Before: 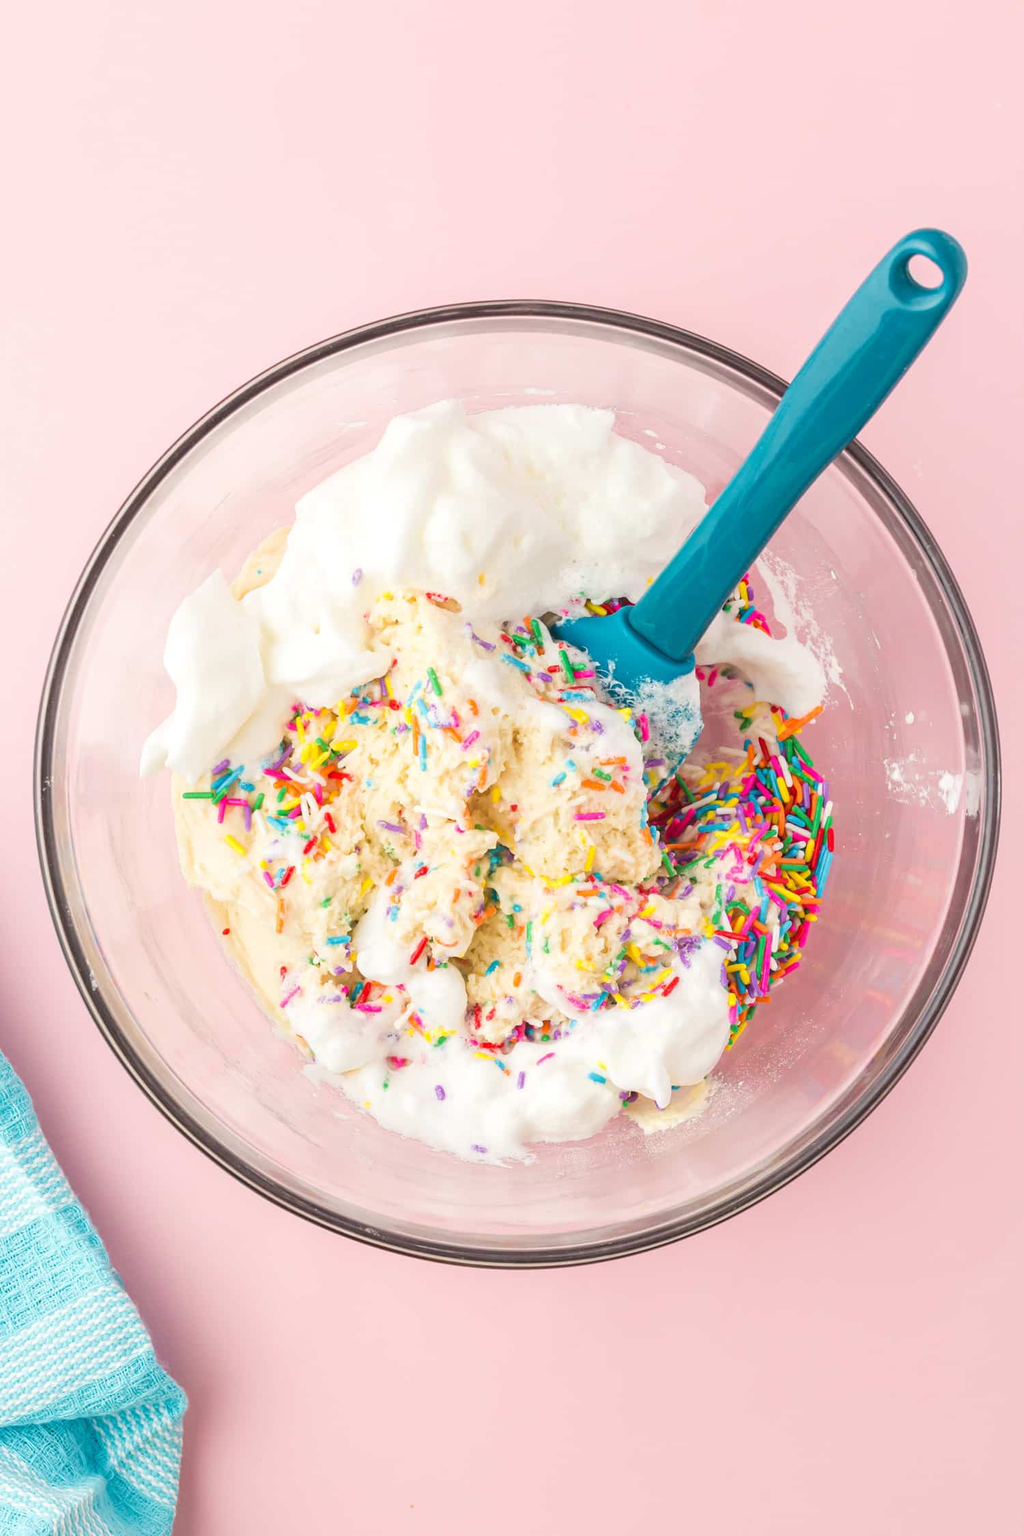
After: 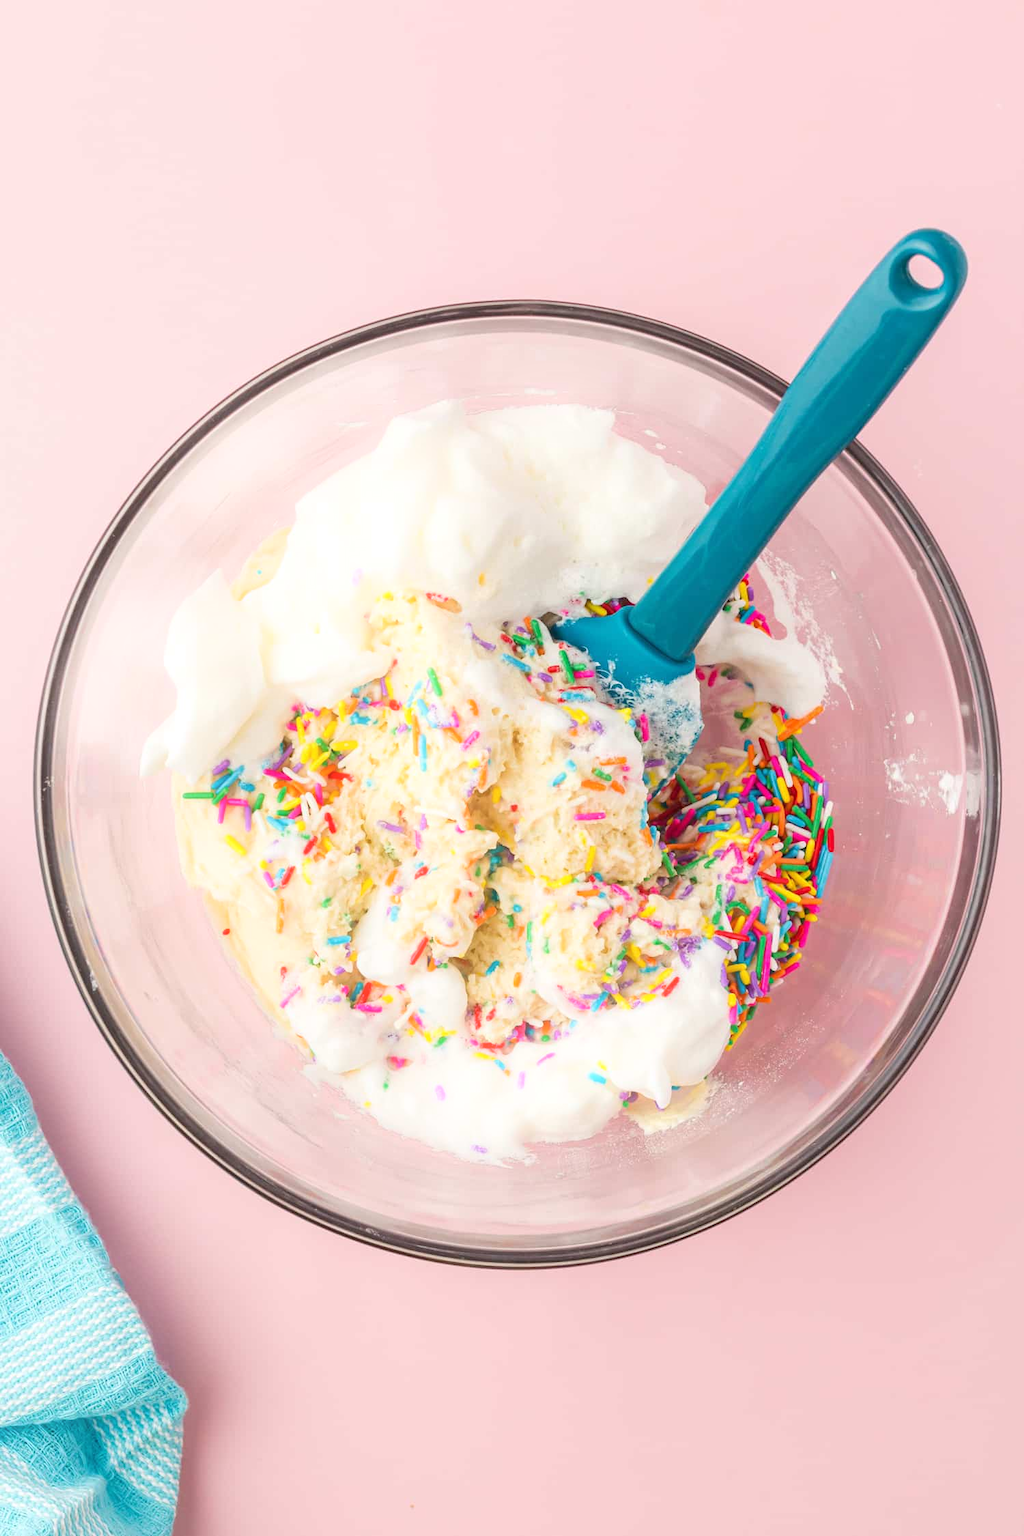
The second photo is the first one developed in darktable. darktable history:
bloom: size 9%, threshold 100%, strength 7%
white balance: emerald 1
